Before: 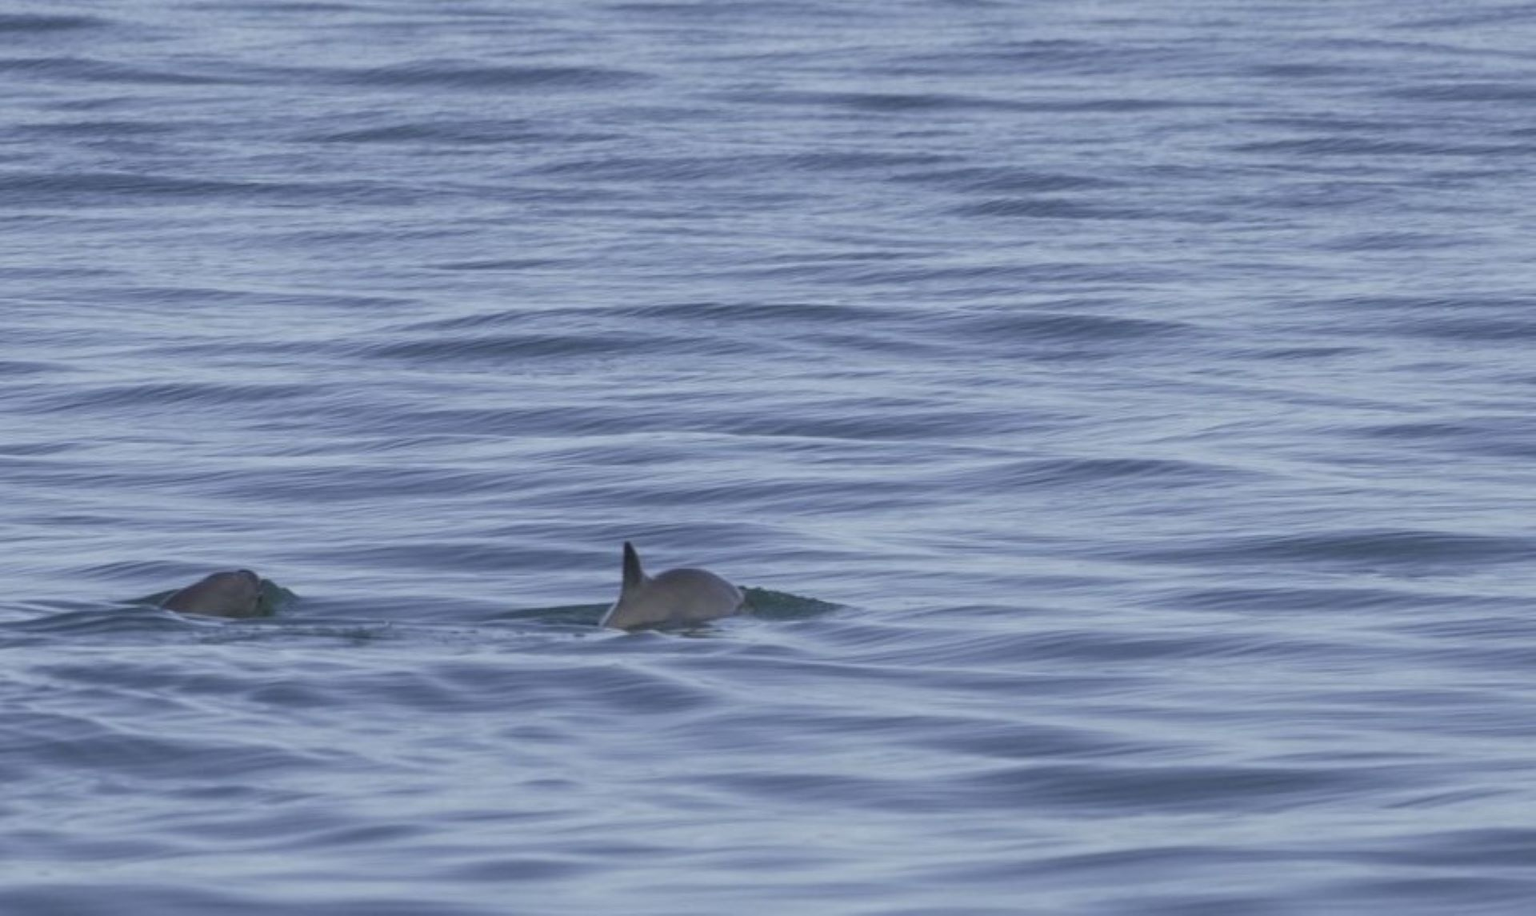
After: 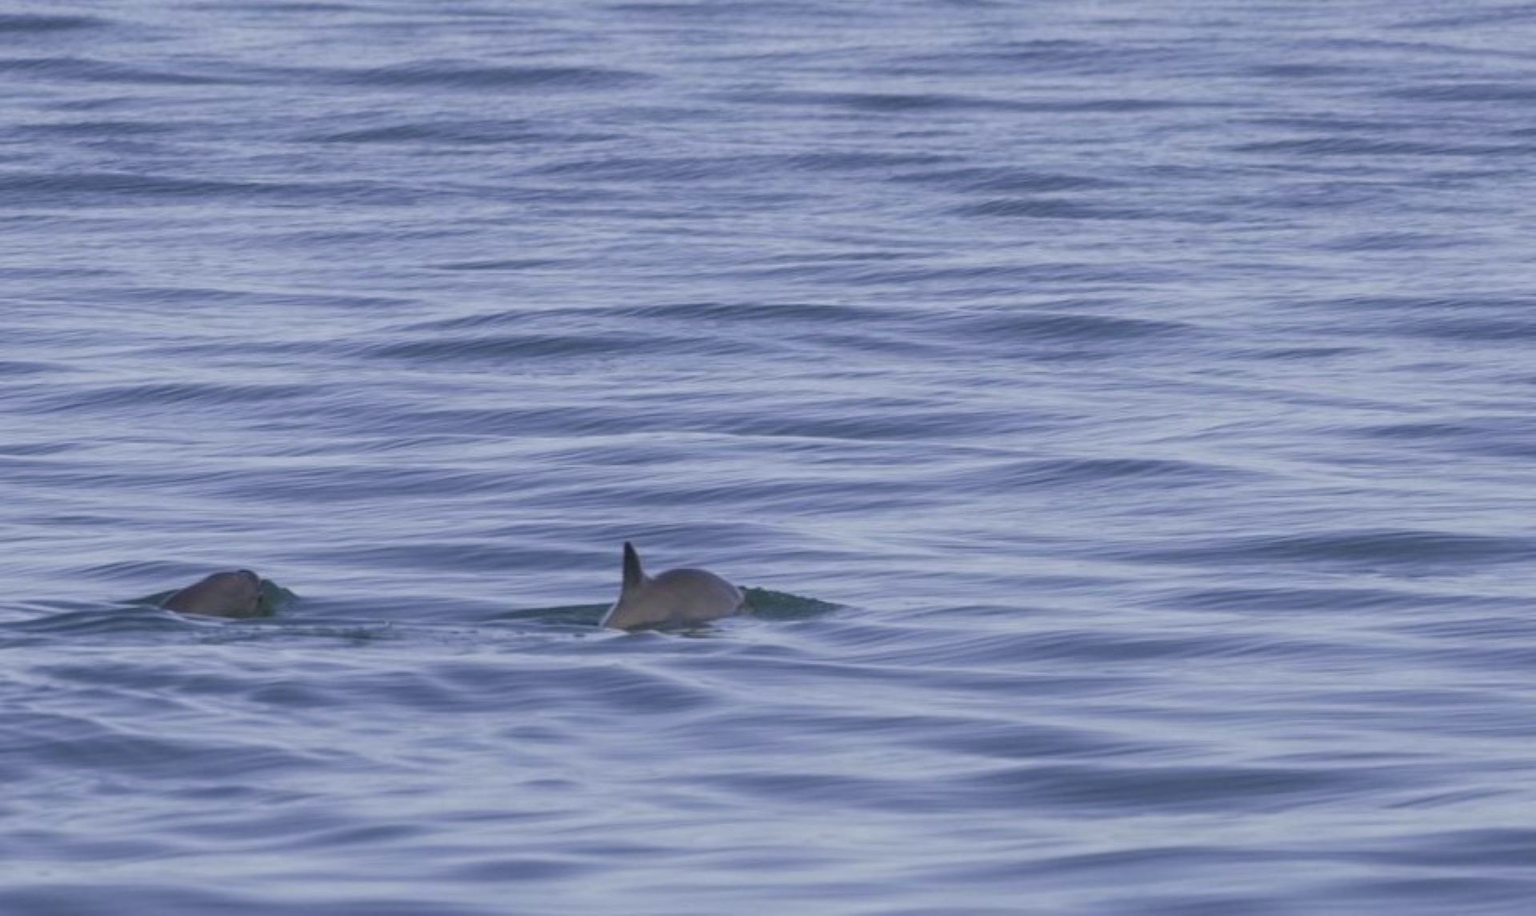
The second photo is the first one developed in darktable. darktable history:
color correction: highlights a* 3.18, highlights b* 2.16, saturation 1.21
